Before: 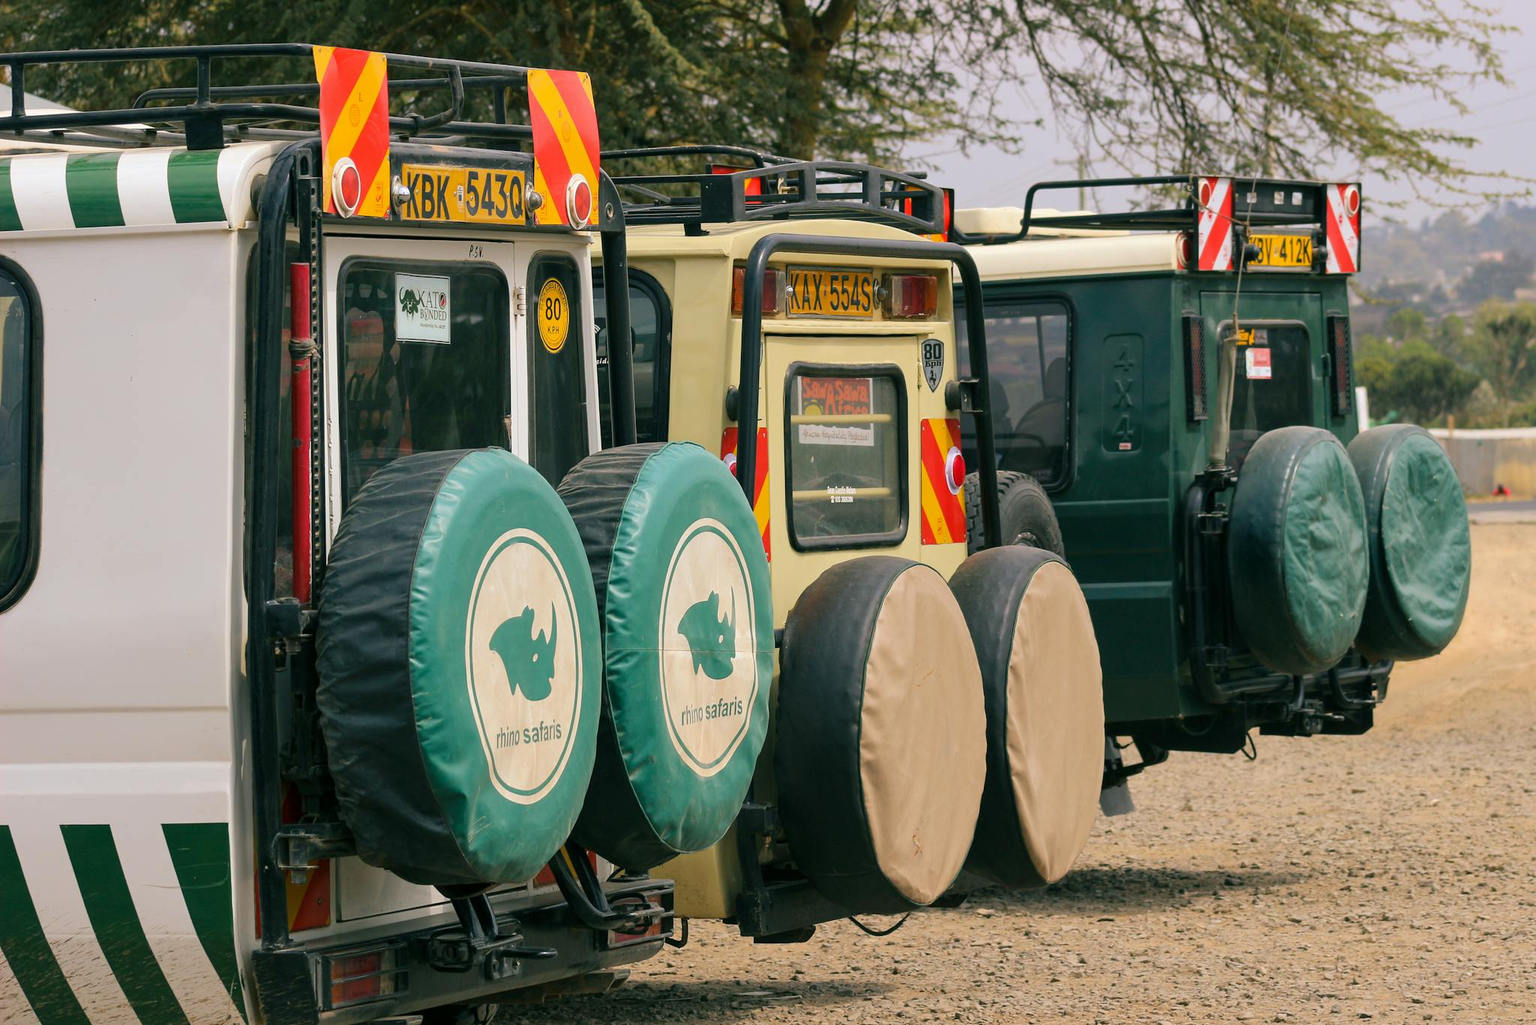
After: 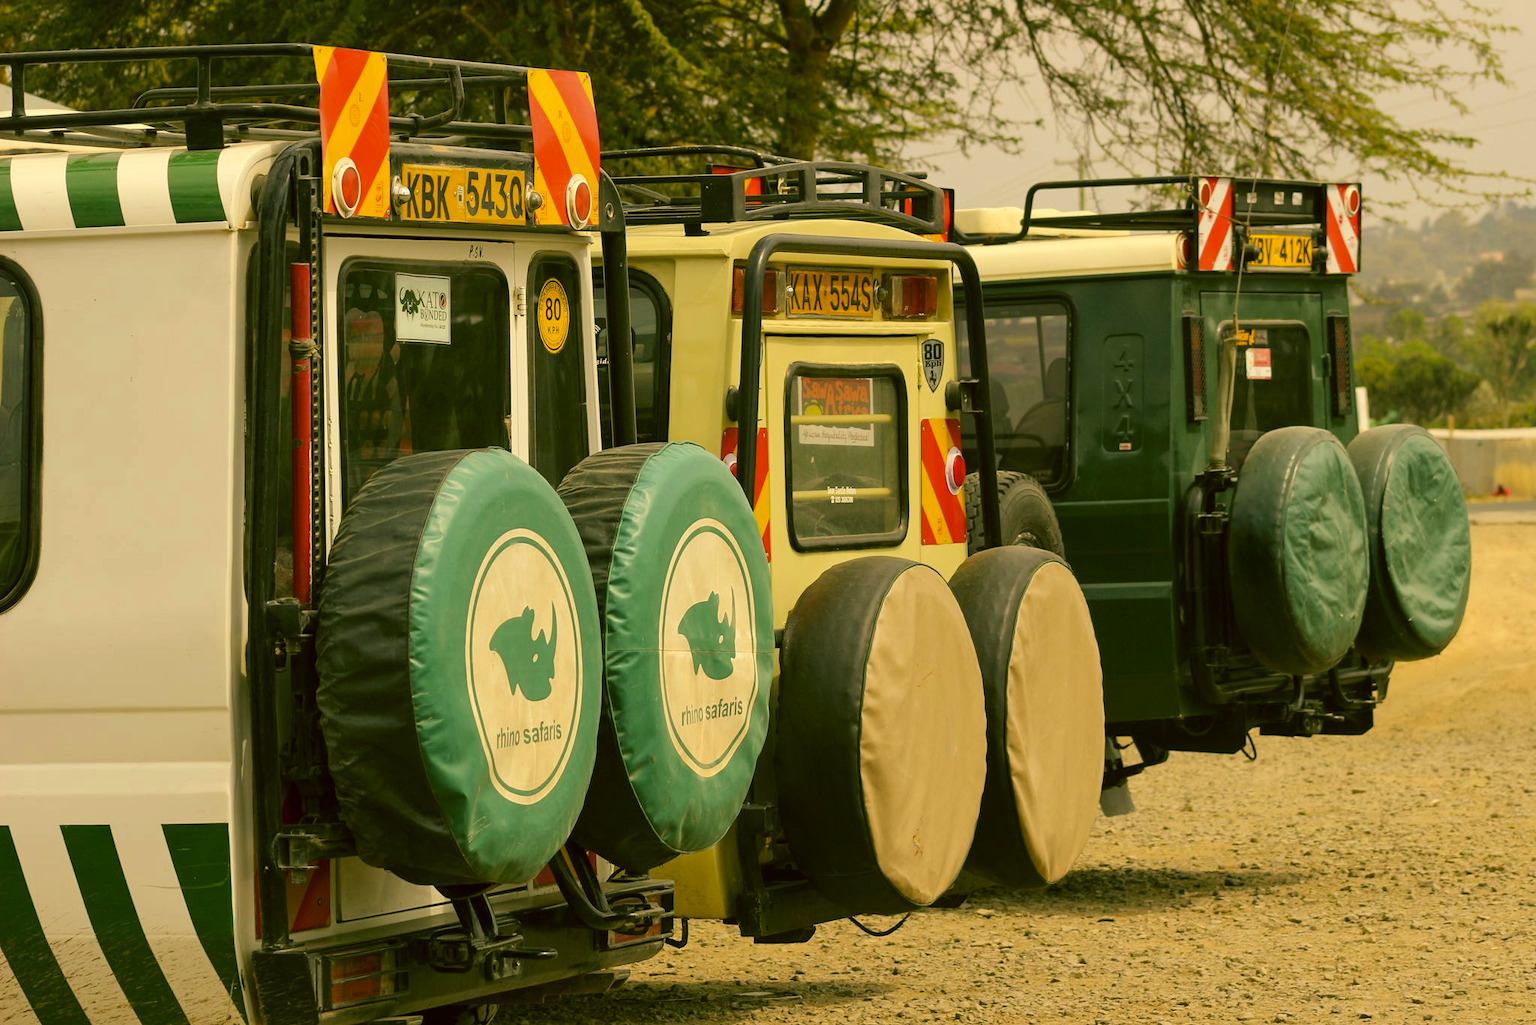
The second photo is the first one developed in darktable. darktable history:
color correction: highlights a* 0.162, highlights b* 29.53, shadows a* -0.162, shadows b* 21.09
contrast brightness saturation: saturation -0.05
color zones: curves: ch0 [(0.068, 0.464) (0.25, 0.5) (0.48, 0.508) (0.75, 0.536) (0.886, 0.476) (0.967, 0.456)]; ch1 [(0.066, 0.456) (0.25, 0.5) (0.616, 0.508) (0.746, 0.56) (0.934, 0.444)]
